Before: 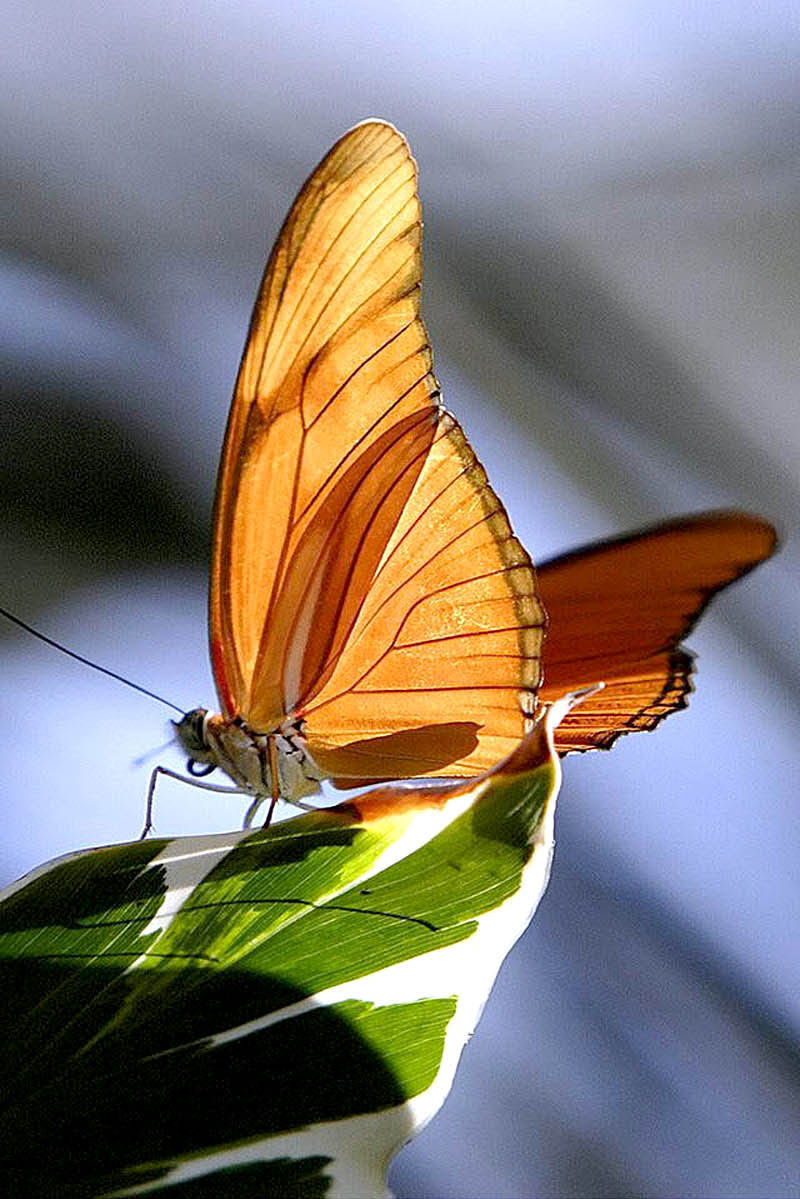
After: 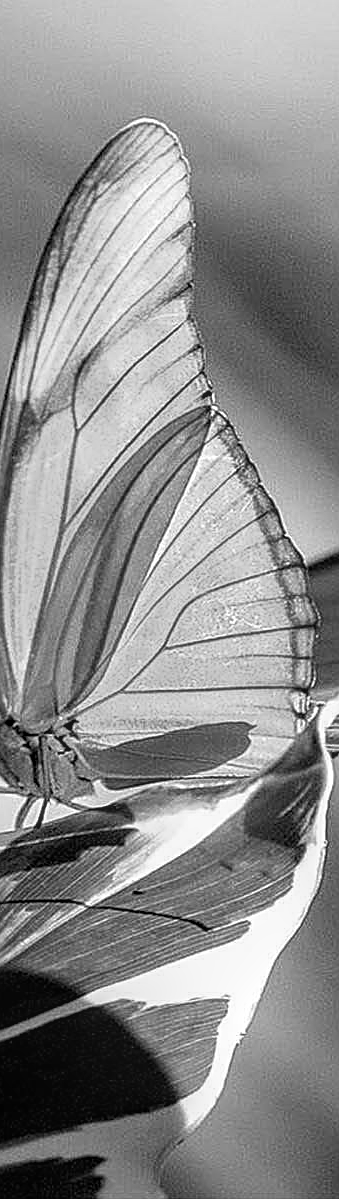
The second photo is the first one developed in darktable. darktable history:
contrast brightness saturation: saturation -0.055
sharpen: on, module defaults
crop: left 28.531%, right 29.058%
vignetting: fall-off start 100.97%, brightness -0.194, saturation -0.291, width/height ratio 1.306, unbound false
color calibration: output gray [0.714, 0.278, 0, 0], gray › normalize channels true, illuminant same as pipeline (D50), adaptation XYZ, x 0.346, y 0.358, temperature 5020.55 K, gamut compression 0.021
local contrast: highlights 5%, shadows 6%, detail 133%
exposure: exposure -0.01 EV, compensate highlight preservation false
